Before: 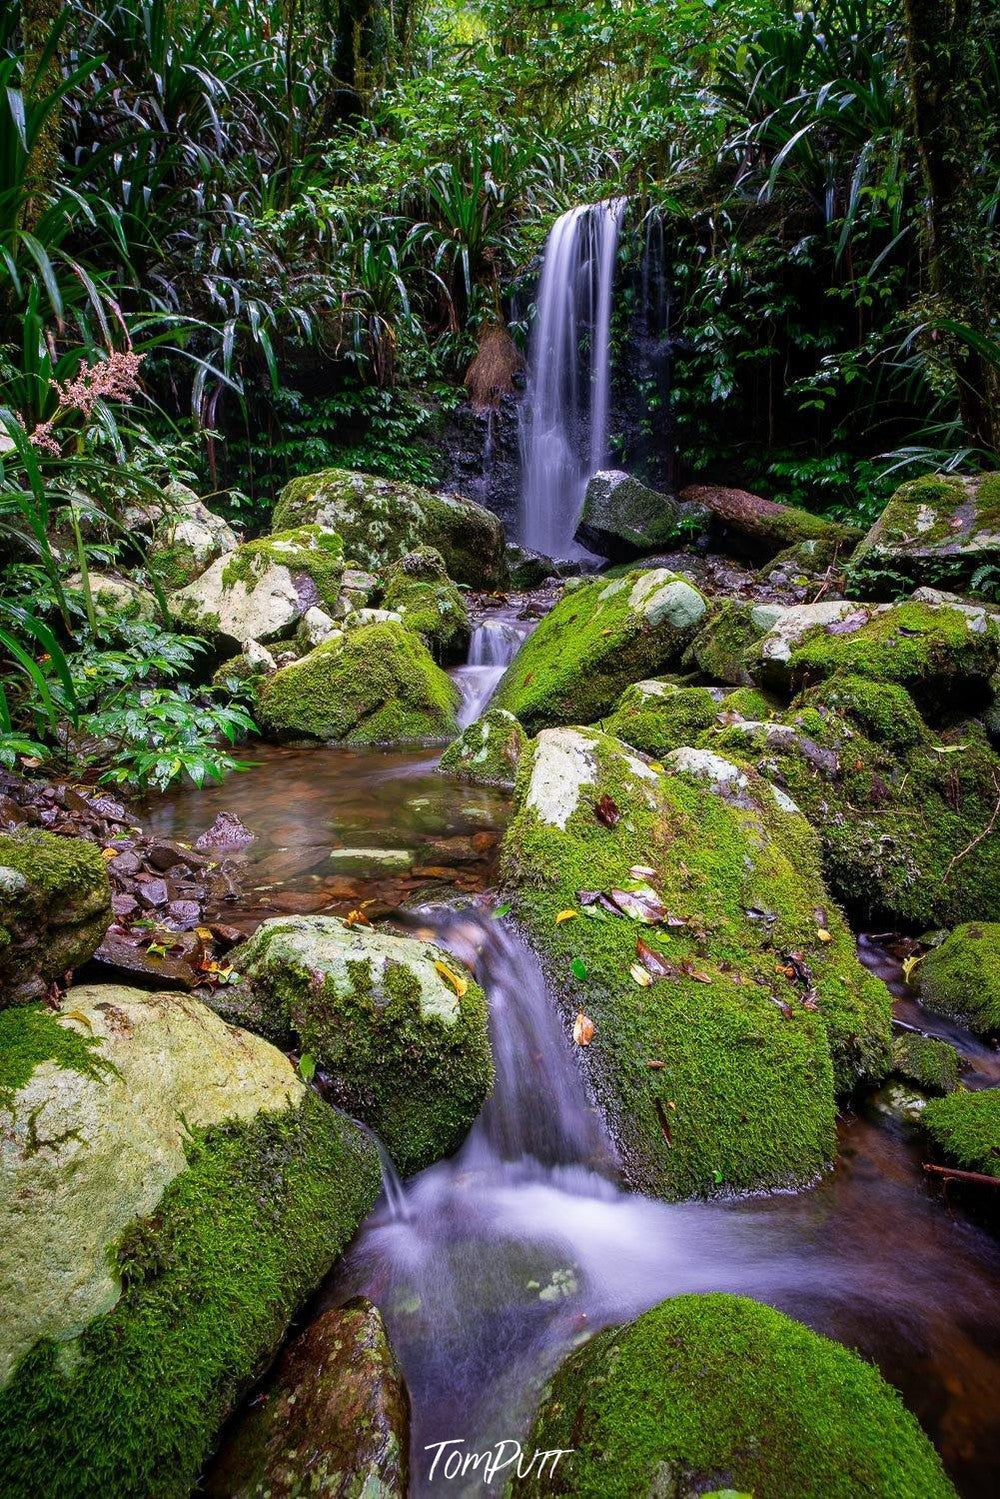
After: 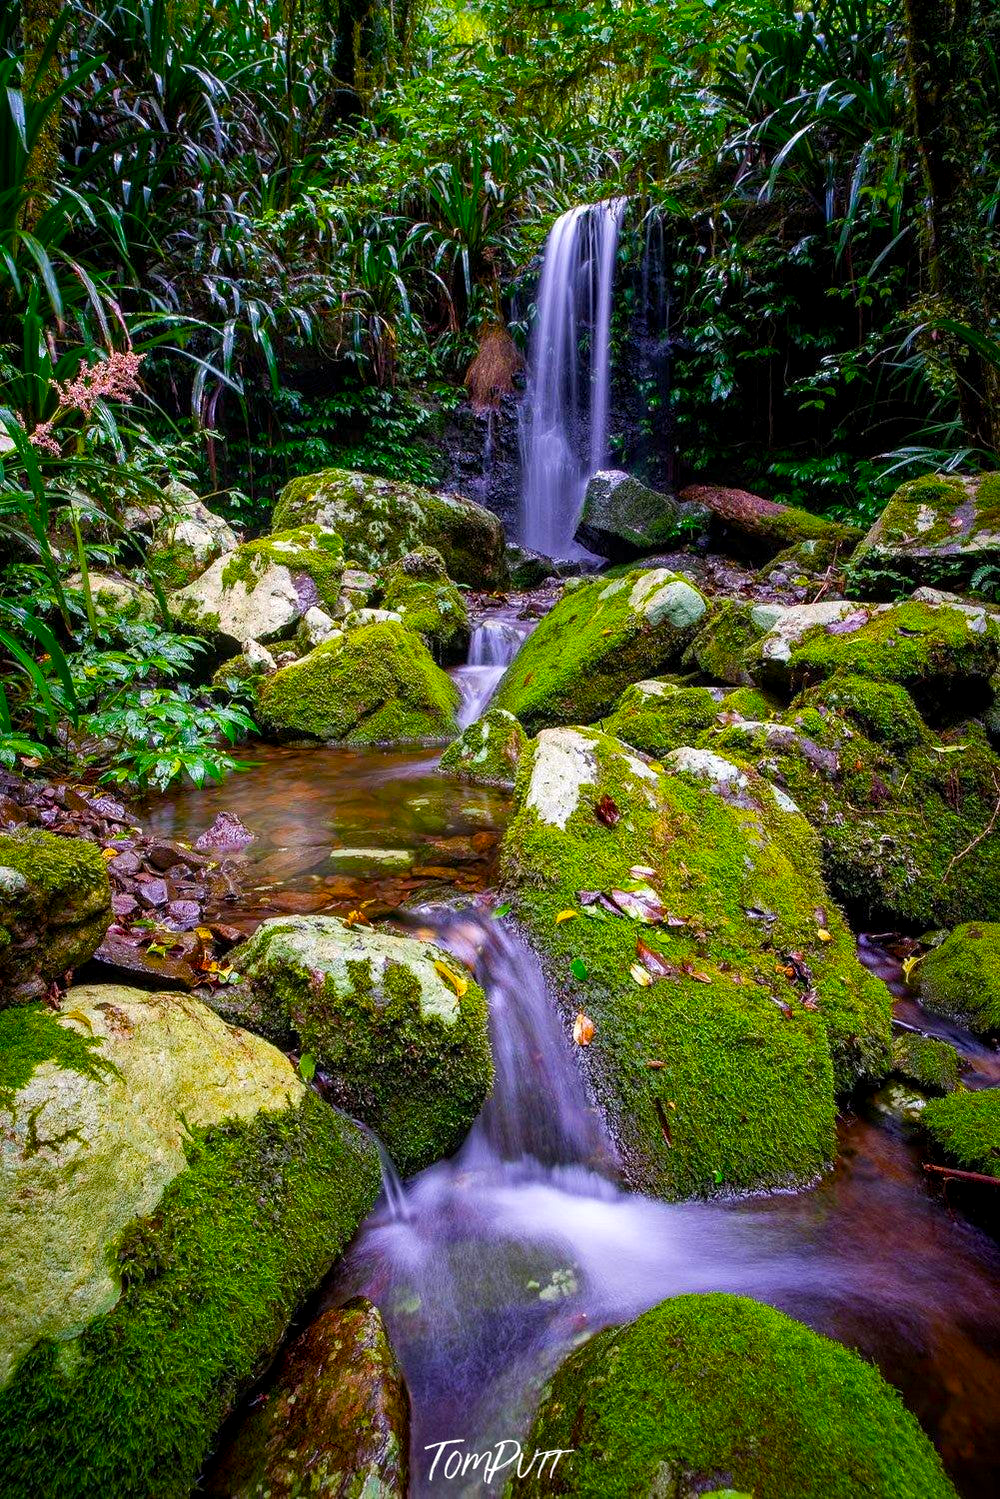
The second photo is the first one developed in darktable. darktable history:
color balance rgb: perceptual saturation grading › global saturation 35.773%, perceptual saturation grading › shadows 35.923%
local contrast: highlights 105%, shadows 98%, detail 120%, midtone range 0.2
